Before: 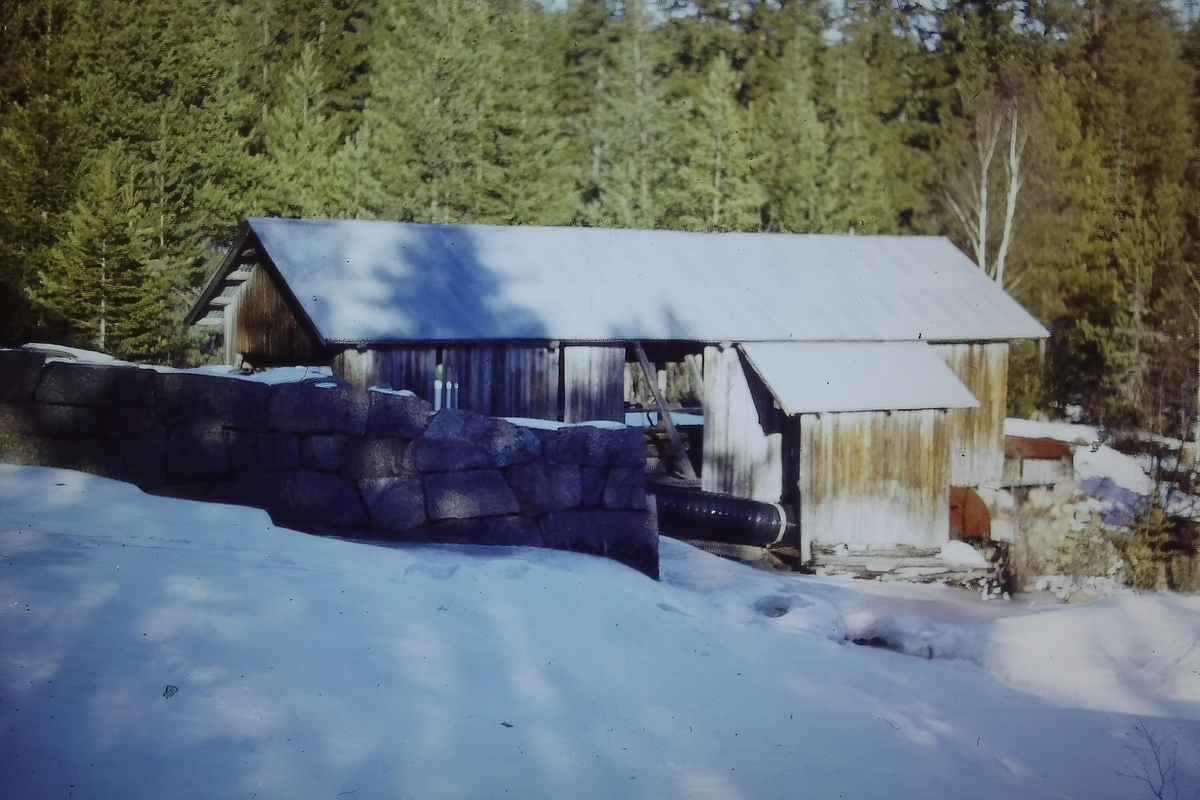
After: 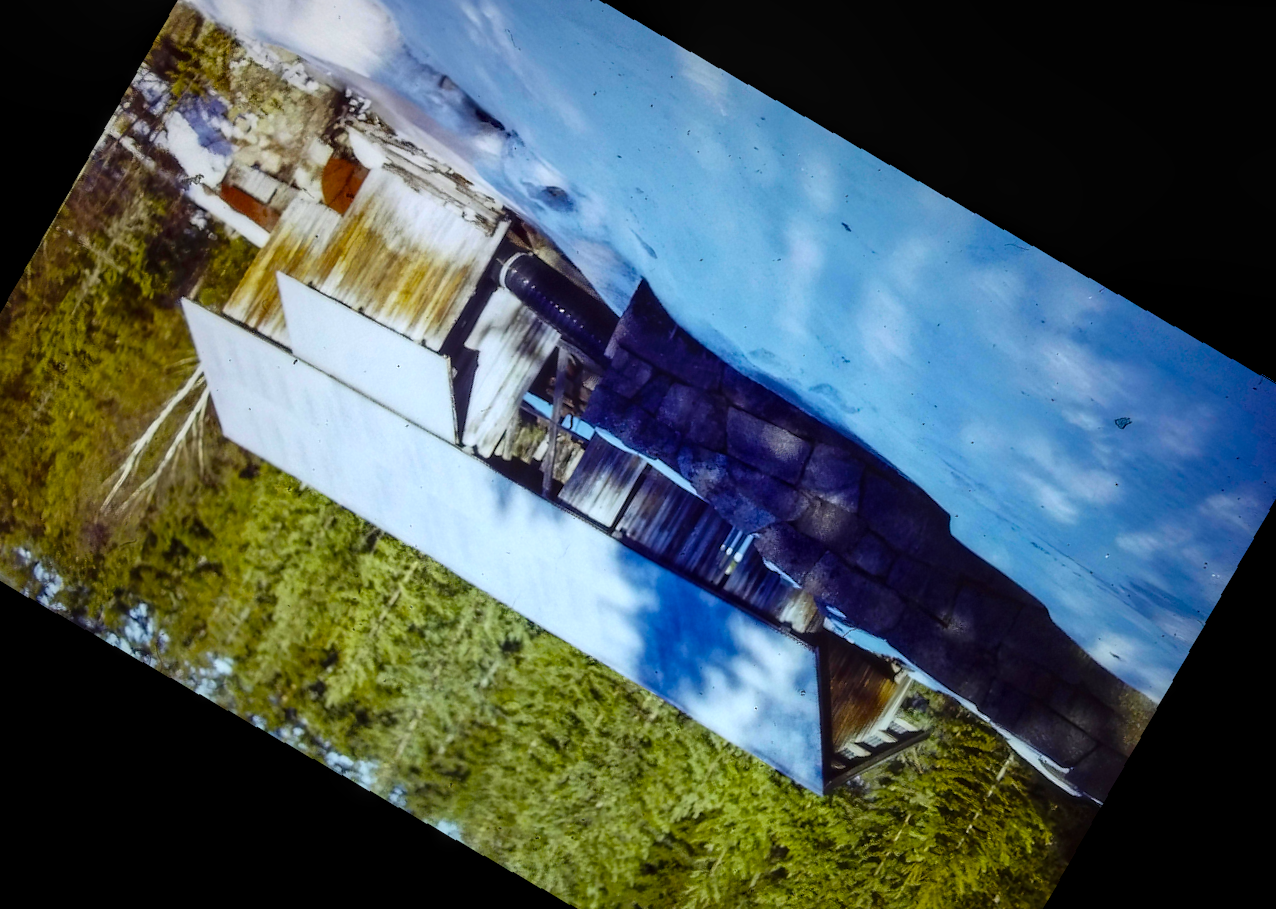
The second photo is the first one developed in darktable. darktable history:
color balance rgb: linear chroma grading › global chroma 9%, perceptual saturation grading › global saturation 36%, perceptual saturation grading › shadows 35%, perceptual brilliance grading › global brilliance 21.21%, perceptual brilliance grading › shadows -35%, global vibrance 21.21%
crop and rotate: angle 148.68°, left 9.111%, top 15.603%, right 4.588%, bottom 17.041%
local contrast: on, module defaults
rotate and perspective: rotation -1.75°, automatic cropping off
shadows and highlights: radius 125.46, shadows 21.19, highlights -21.19, low approximation 0.01
